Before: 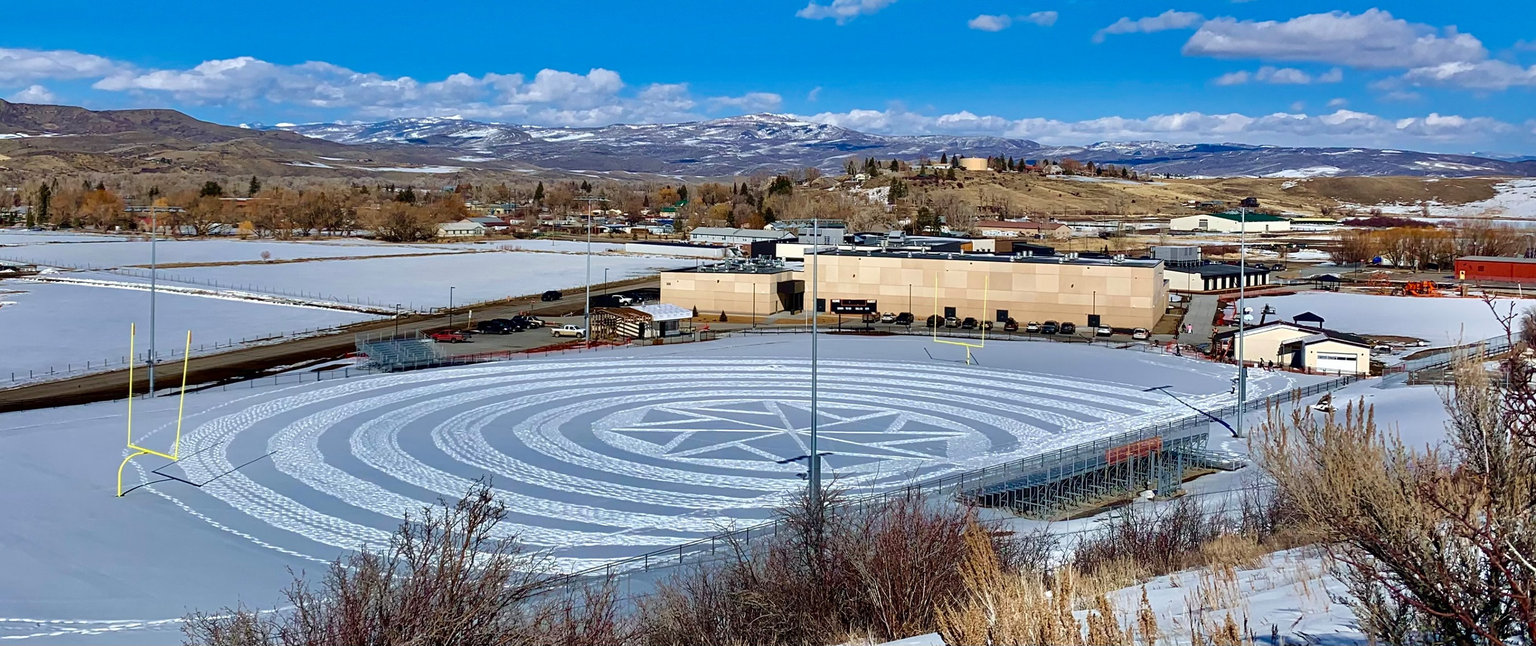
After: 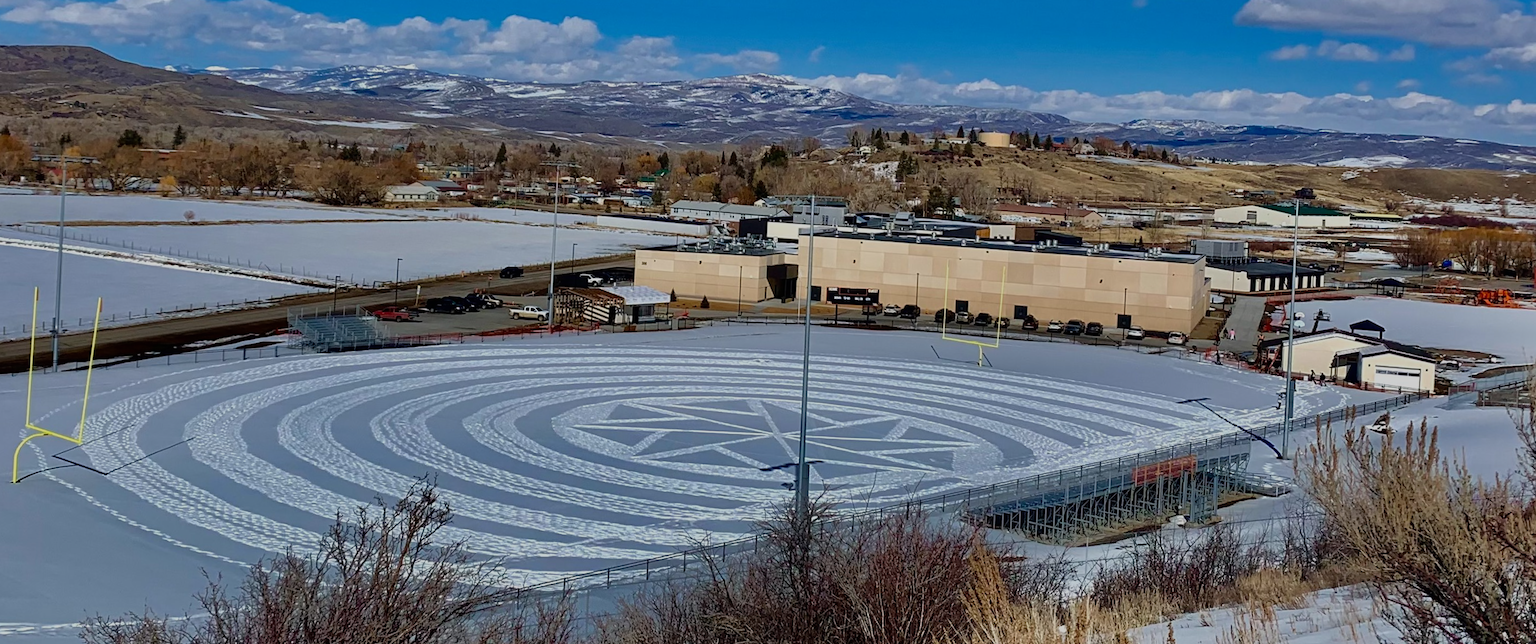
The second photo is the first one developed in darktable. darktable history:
crop and rotate: angle -1.95°, left 3.116%, top 4.079%, right 1.454%, bottom 0.742%
exposure: black level correction 0, exposure -0.692 EV, compensate highlight preservation false
tone equalizer: edges refinement/feathering 500, mask exposure compensation -1.57 EV, preserve details no
